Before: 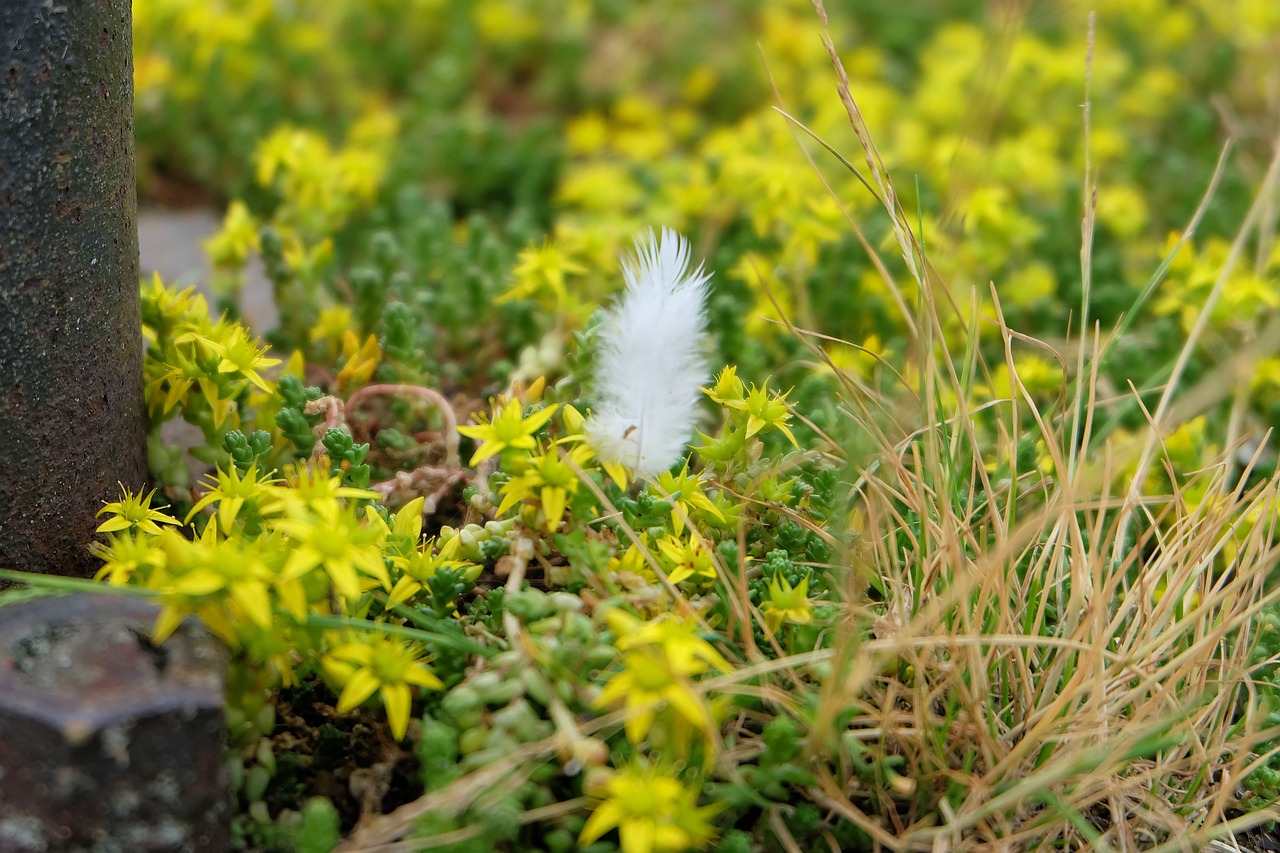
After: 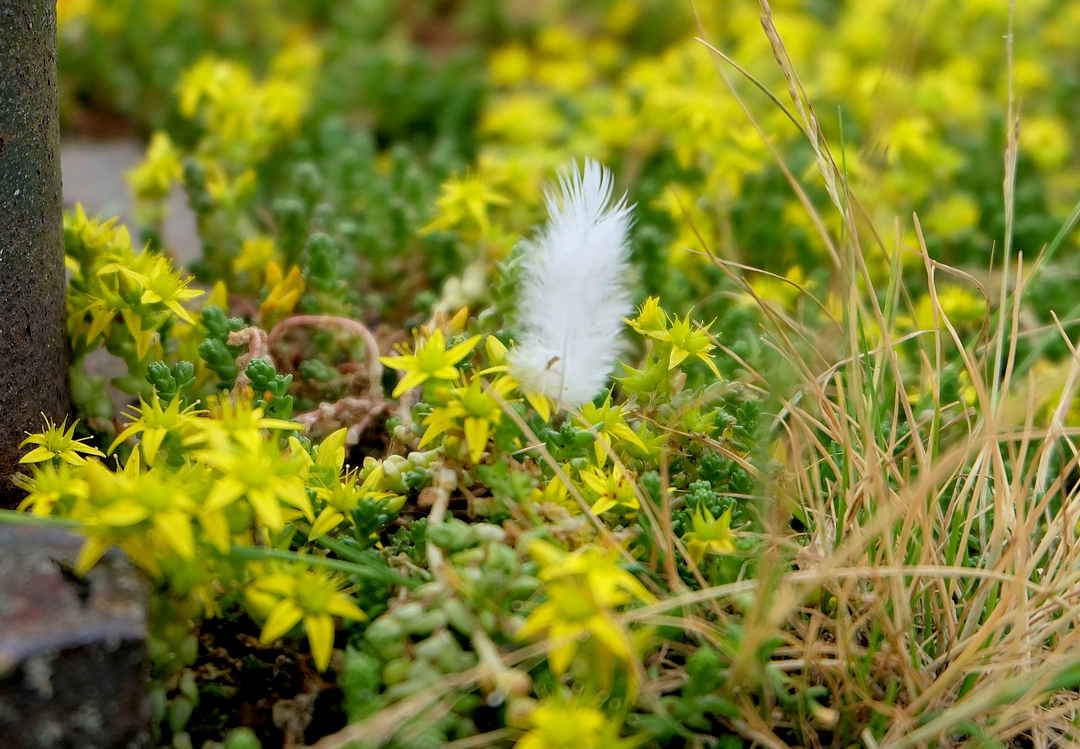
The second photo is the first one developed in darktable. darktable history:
crop: left 6.033%, top 8.169%, right 9.541%, bottom 3.994%
exposure: black level correction 0.007, compensate highlight preservation false
